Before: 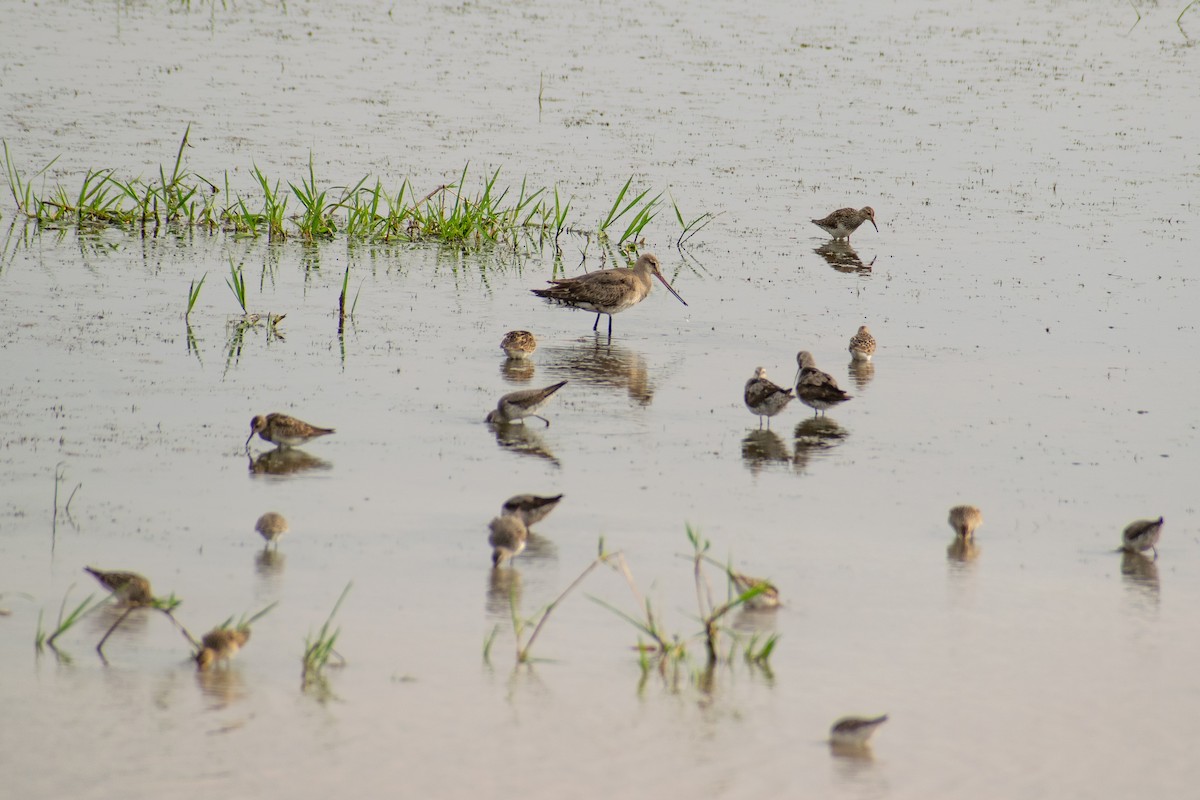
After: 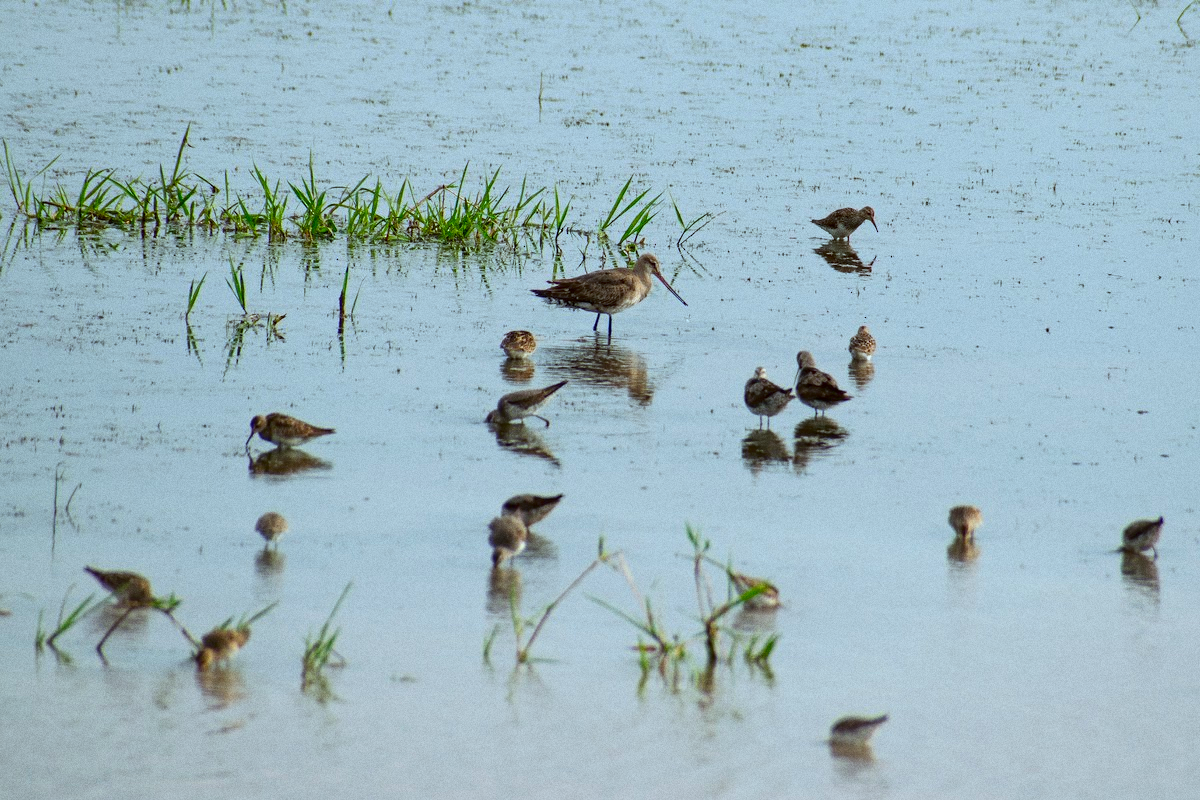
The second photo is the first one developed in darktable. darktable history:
contrast brightness saturation: brightness -0.25, saturation 0.2
grain: coarseness 0.09 ISO
color correction: highlights a* -10.69, highlights b* -19.19
base curve: curves: ch0 [(0, 0) (0.666, 0.806) (1, 1)]
